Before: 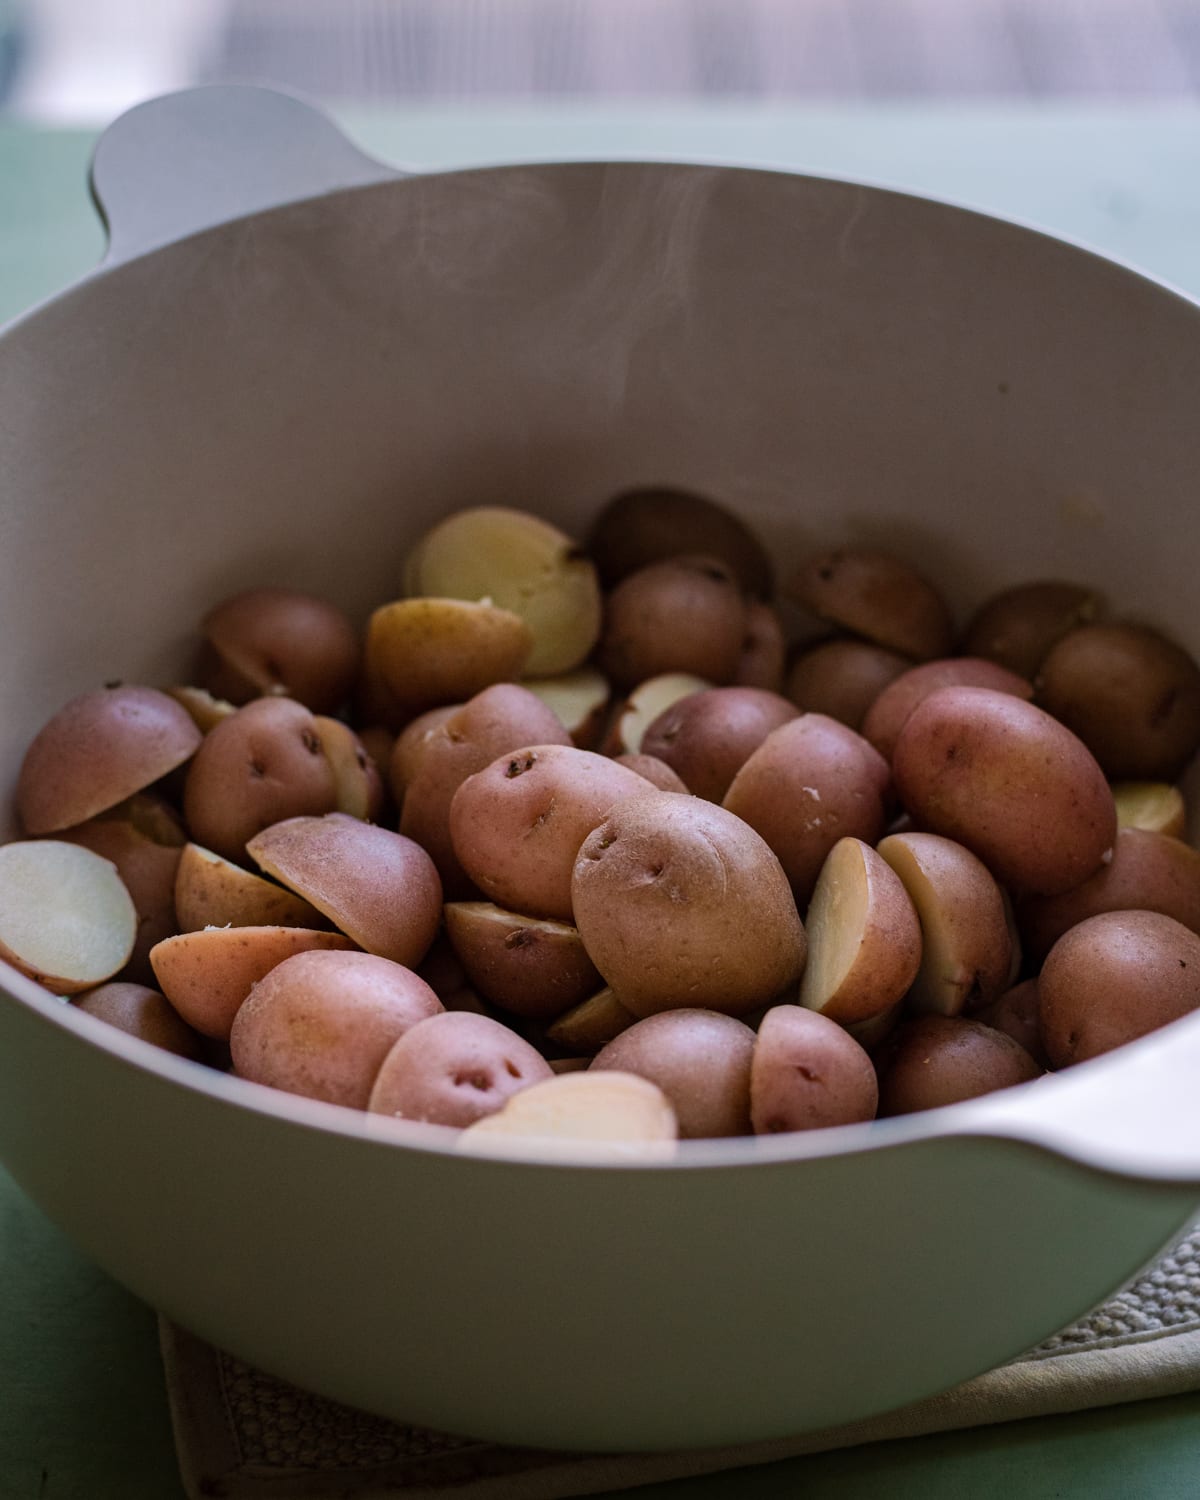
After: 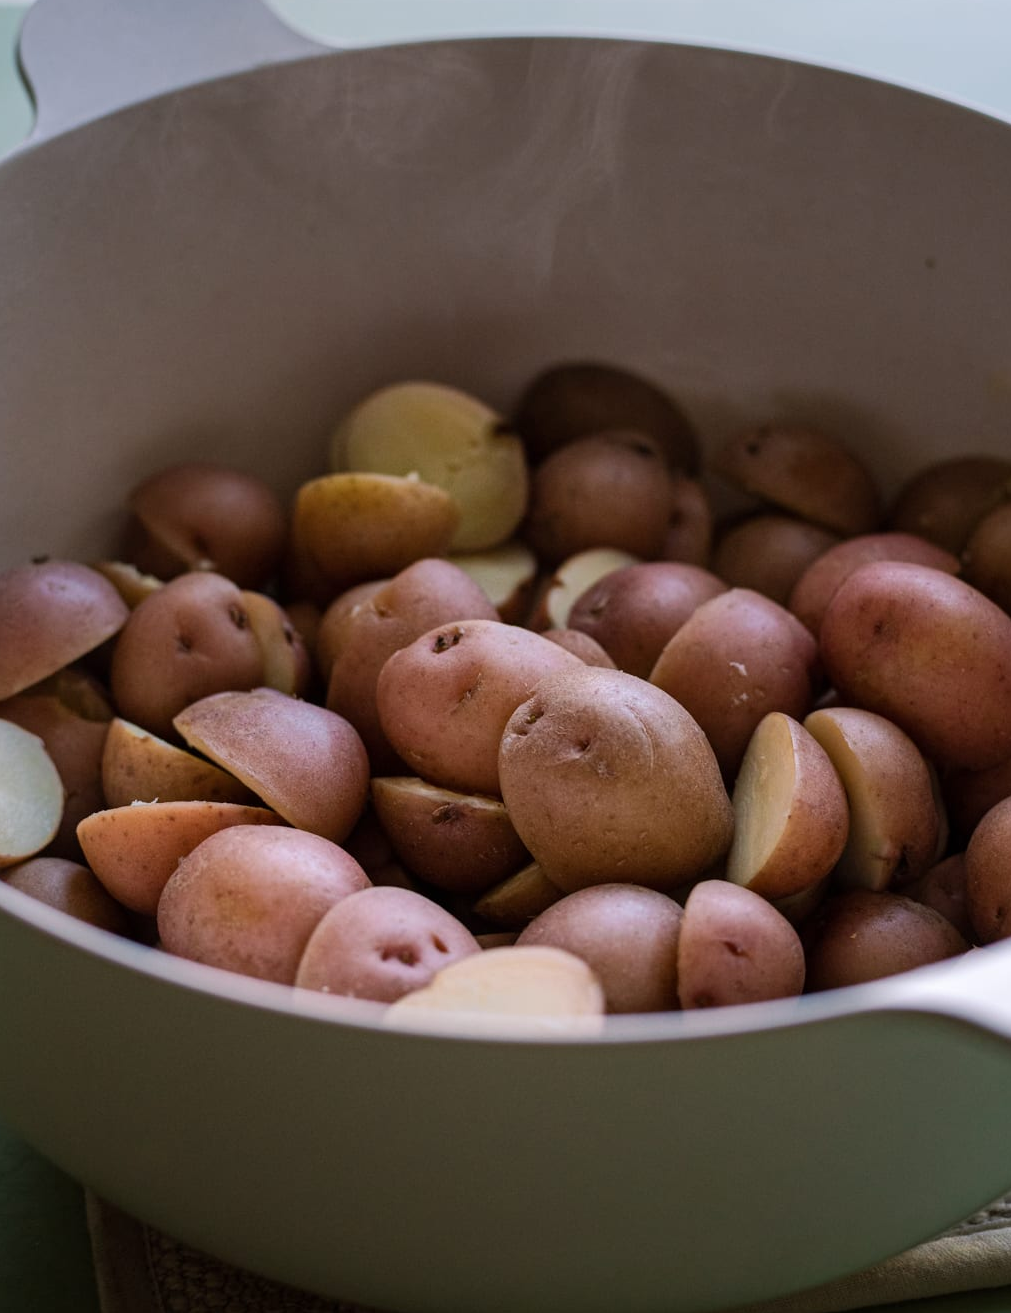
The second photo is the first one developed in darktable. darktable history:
crop: left 6.135%, top 8.36%, right 9.545%, bottom 4.077%
